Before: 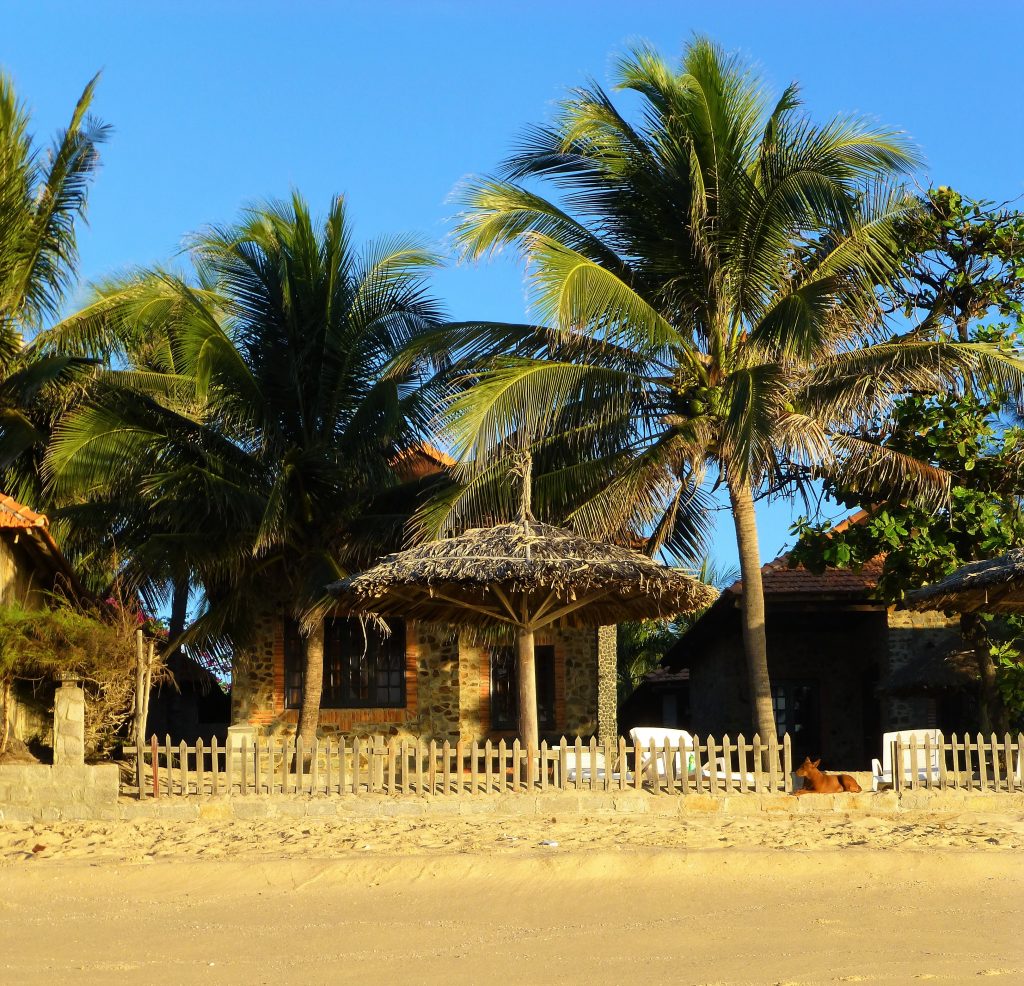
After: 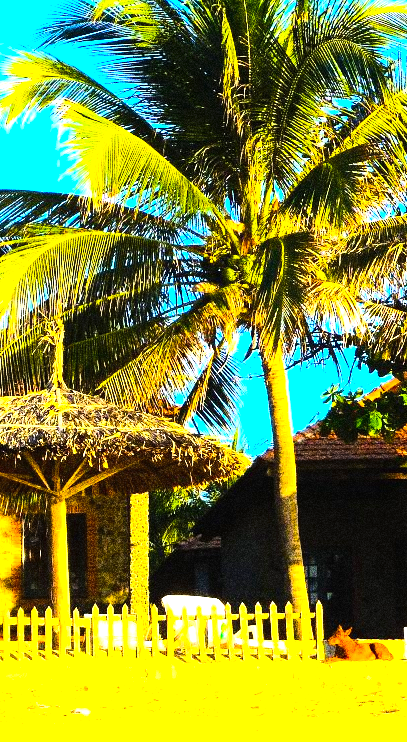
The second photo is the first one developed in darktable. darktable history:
tone equalizer: -8 EV -1.08 EV, -7 EV -1.01 EV, -6 EV -0.867 EV, -5 EV -0.578 EV, -3 EV 0.578 EV, -2 EV 0.867 EV, -1 EV 1.01 EV, +0 EV 1.08 EV, edges refinement/feathering 500, mask exposure compensation -1.57 EV, preserve details no
color balance rgb: linear chroma grading › global chroma 15%, perceptual saturation grading › global saturation 30%
crop: left 45.721%, top 13.393%, right 14.118%, bottom 10.01%
exposure: black level correction 0, exposure 0.9 EV, compensate exposure bias true, compensate highlight preservation false
white balance: red 1, blue 1
rotate and perspective: automatic cropping original format, crop left 0, crop top 0
contrast brightness saturation: contrast 0.2, brightness 0.16, saturation 0.22
grain: coarseness 30.02 ISO, strength 100%
